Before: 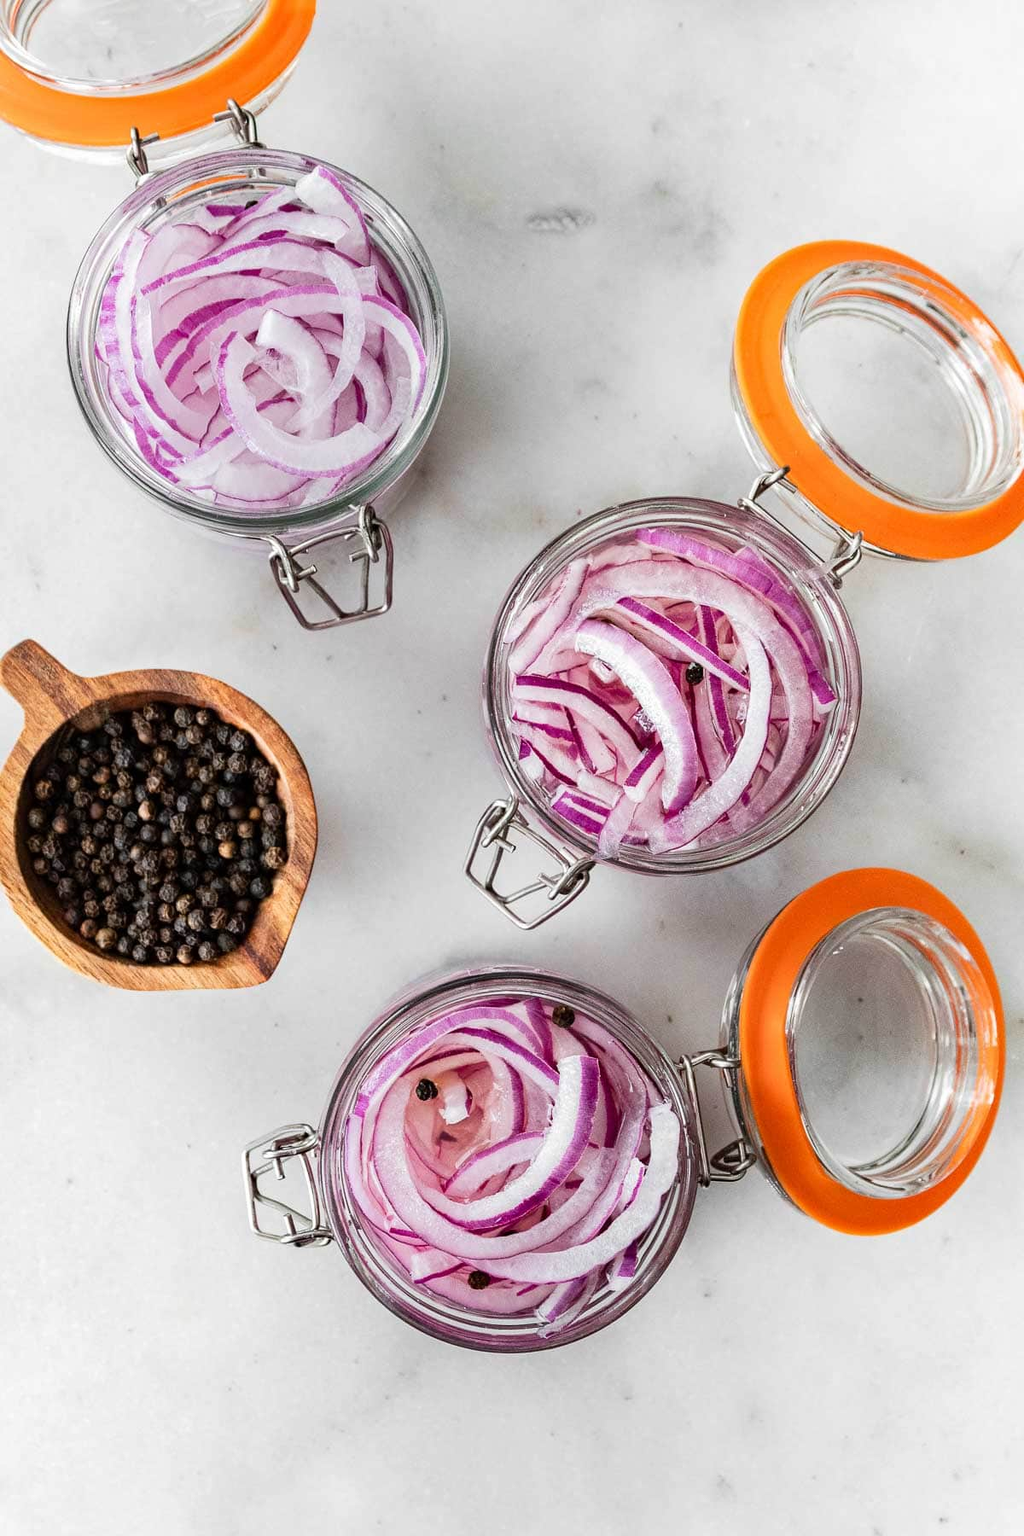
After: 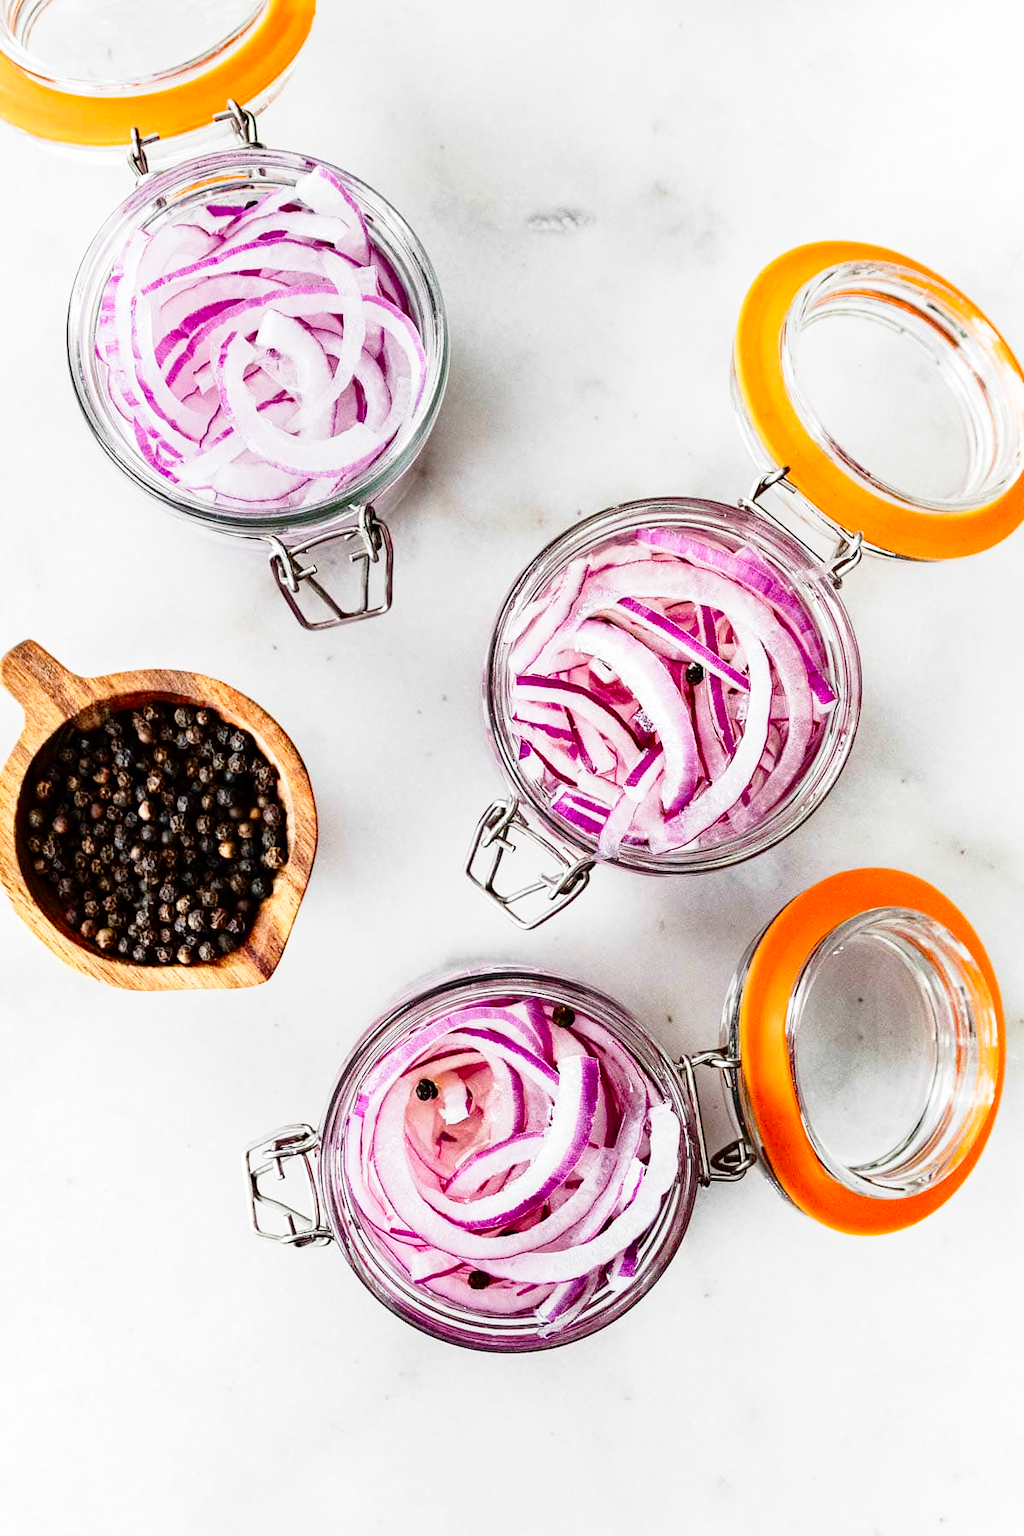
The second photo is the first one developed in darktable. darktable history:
base curve: curves: ch0 [(0, 0) (0.028, 0.03) (0.121, 0.232) (0.46, 0.748) (0.859, 0.968) (1, 1)], preserve colors none
contrast brightness saturation: contrast 0.065, brightness -0.139, saturation 0.108
